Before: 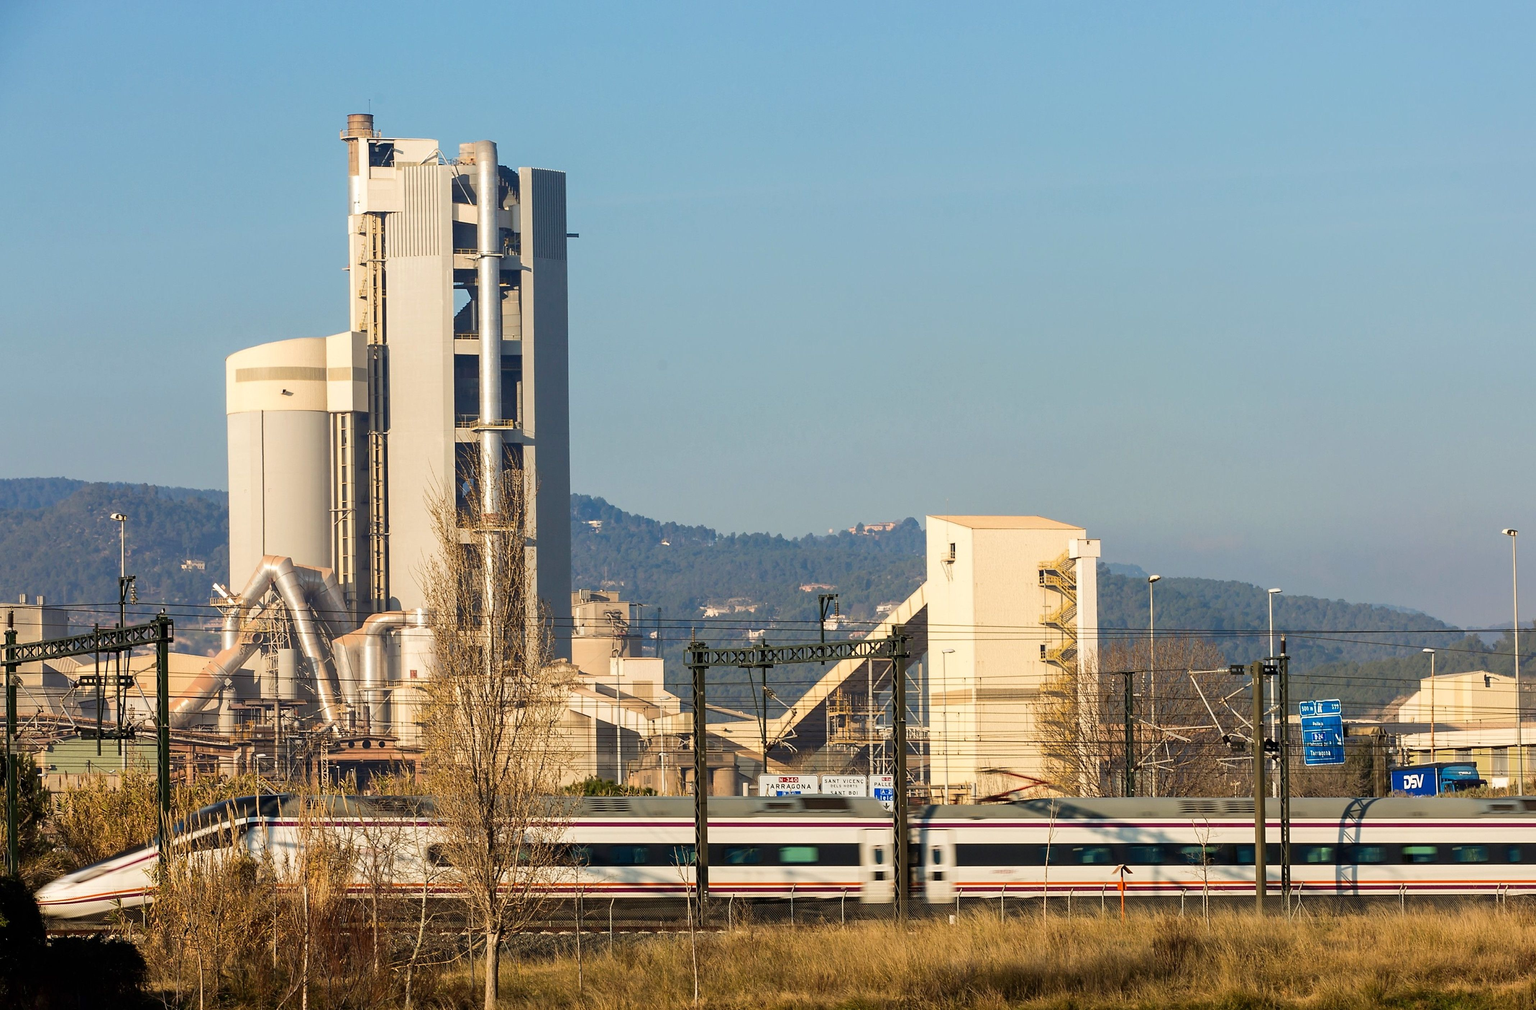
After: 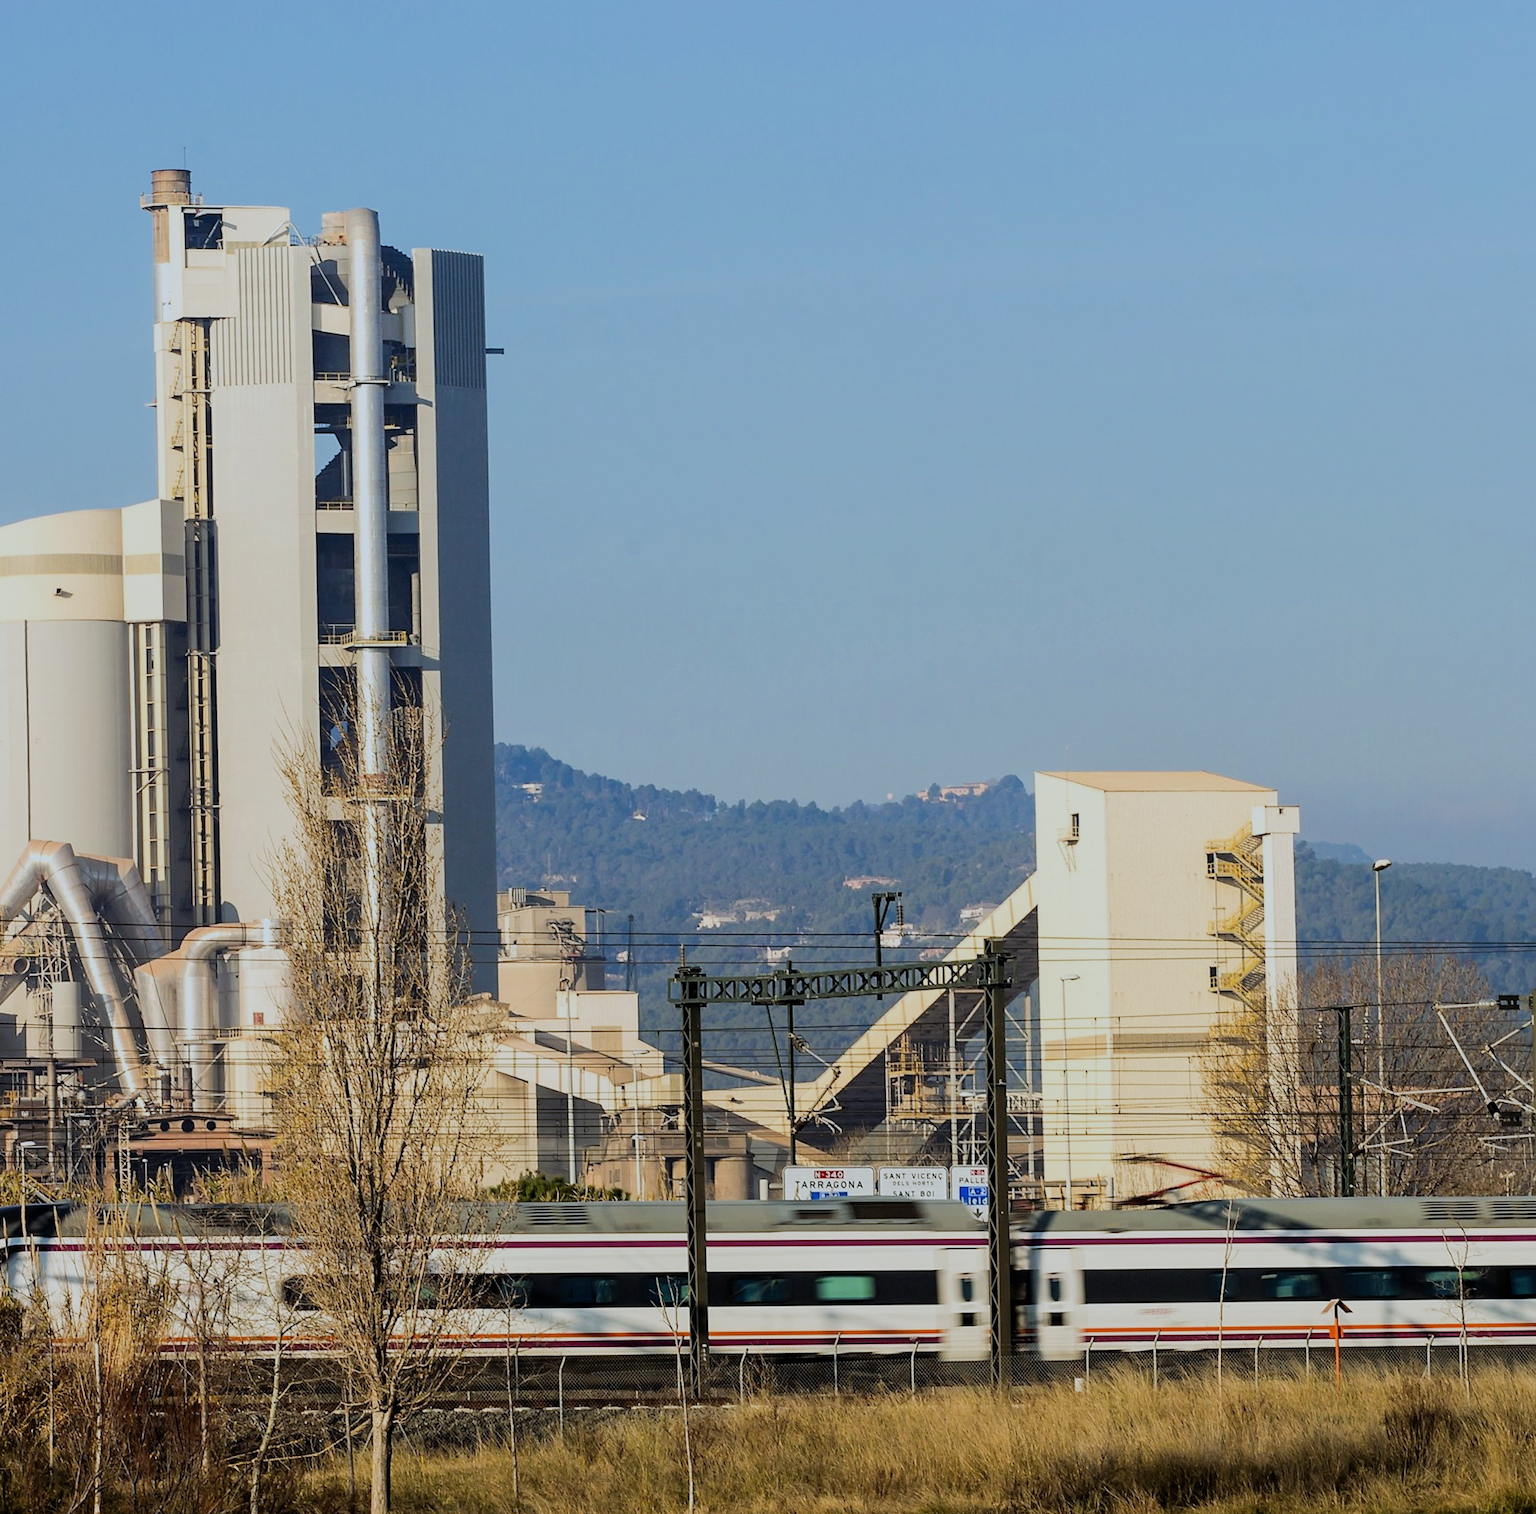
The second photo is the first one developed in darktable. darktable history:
rotate and perspective: rotation -0.45°, automatic cropping original format, crop left 0.008, crop right 0.992, crop top 0.012, crop bottom 0.988
white balance: red 0.924, blue 1.095
filmic rgb: black relative exposure -7.65 EV, white relative exposure 4.56 EV, hardness 3.61, contrast 1.05
crop and rotate: left 15.546%, right 17.787%
